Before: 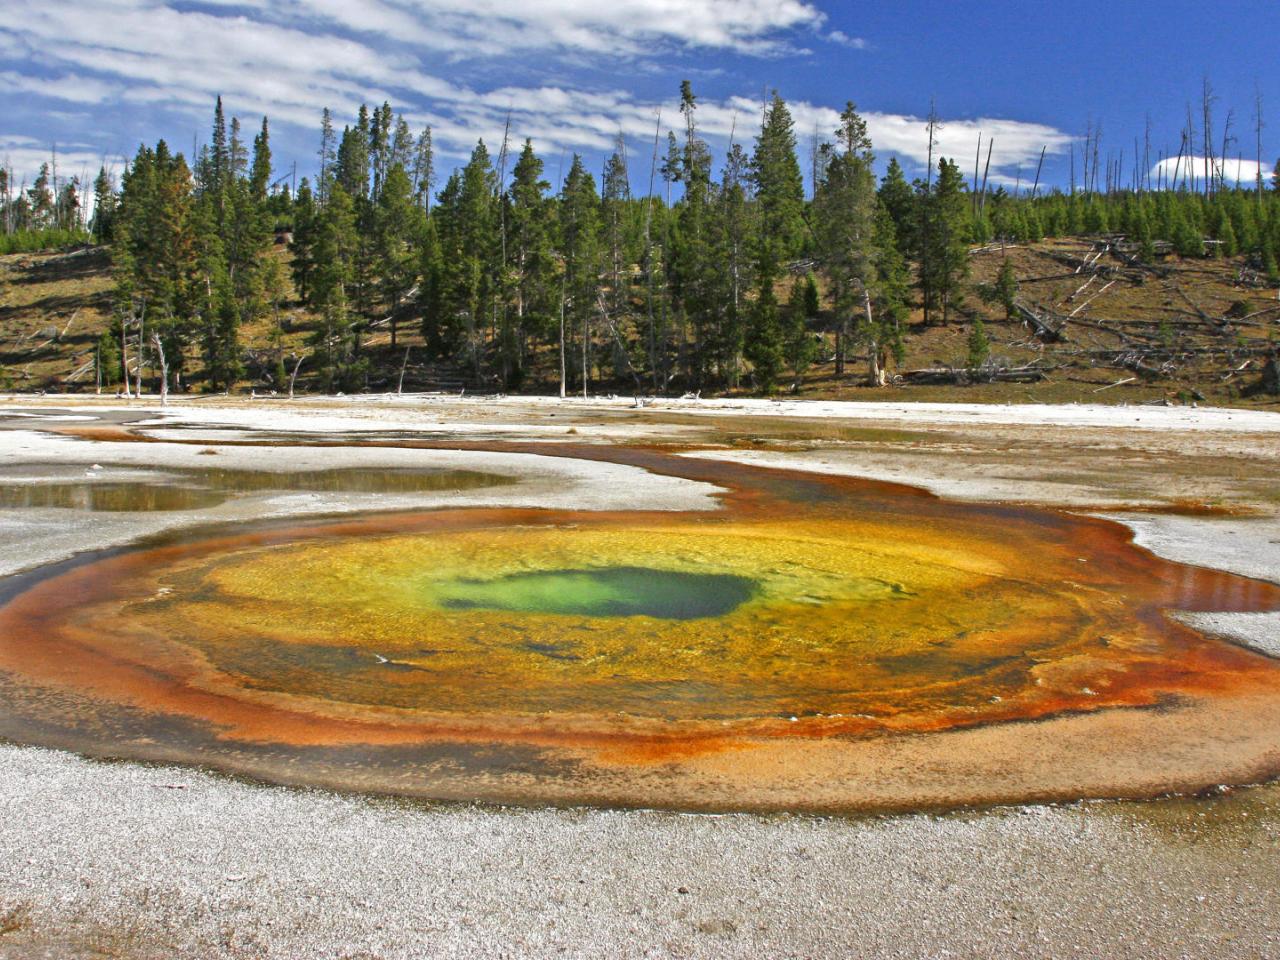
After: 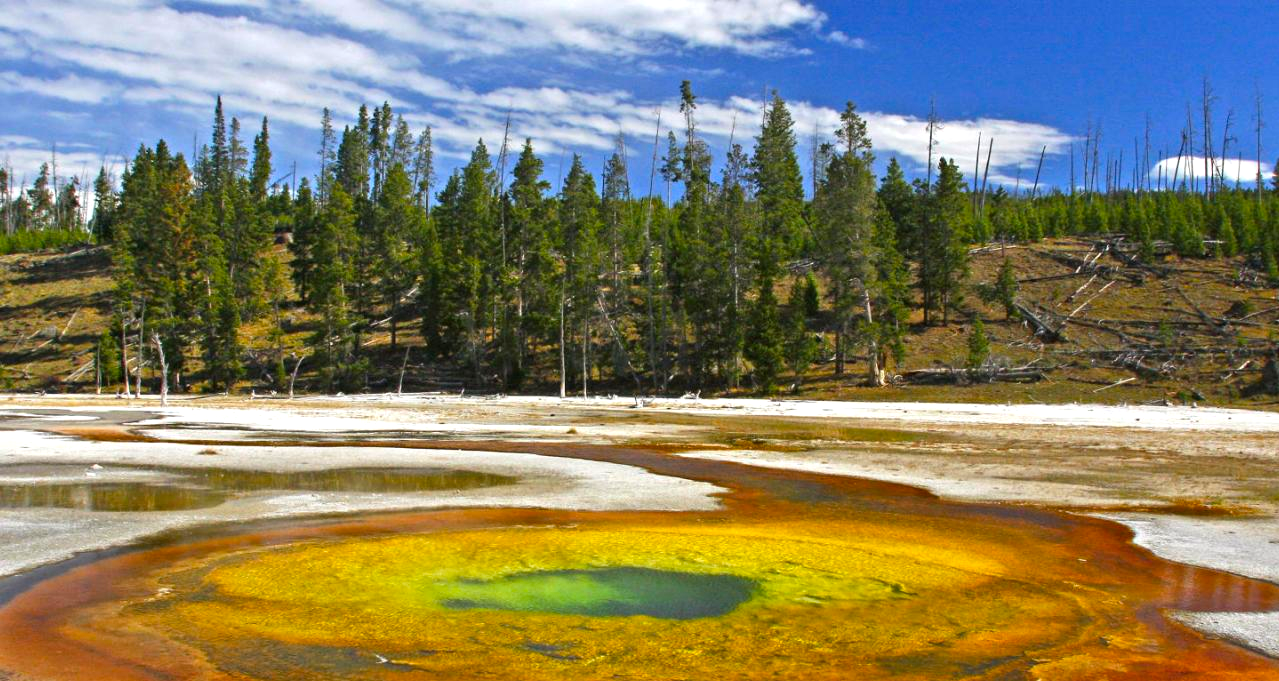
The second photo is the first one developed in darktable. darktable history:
color balance rgb: highlights gain › luminance 14.968%, perceptual saturation grading › global saturation 18.952%, global vibrance 20%
crop: right 0%, bottom 29.033%
